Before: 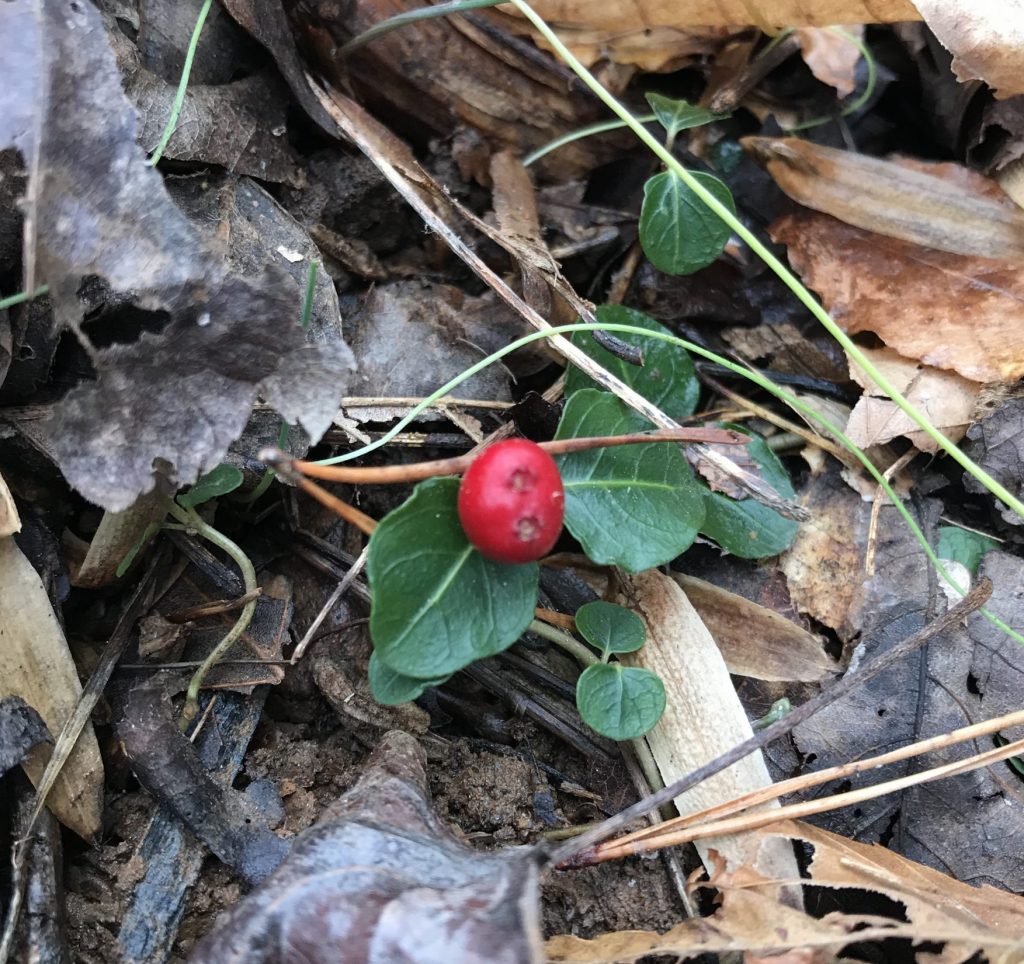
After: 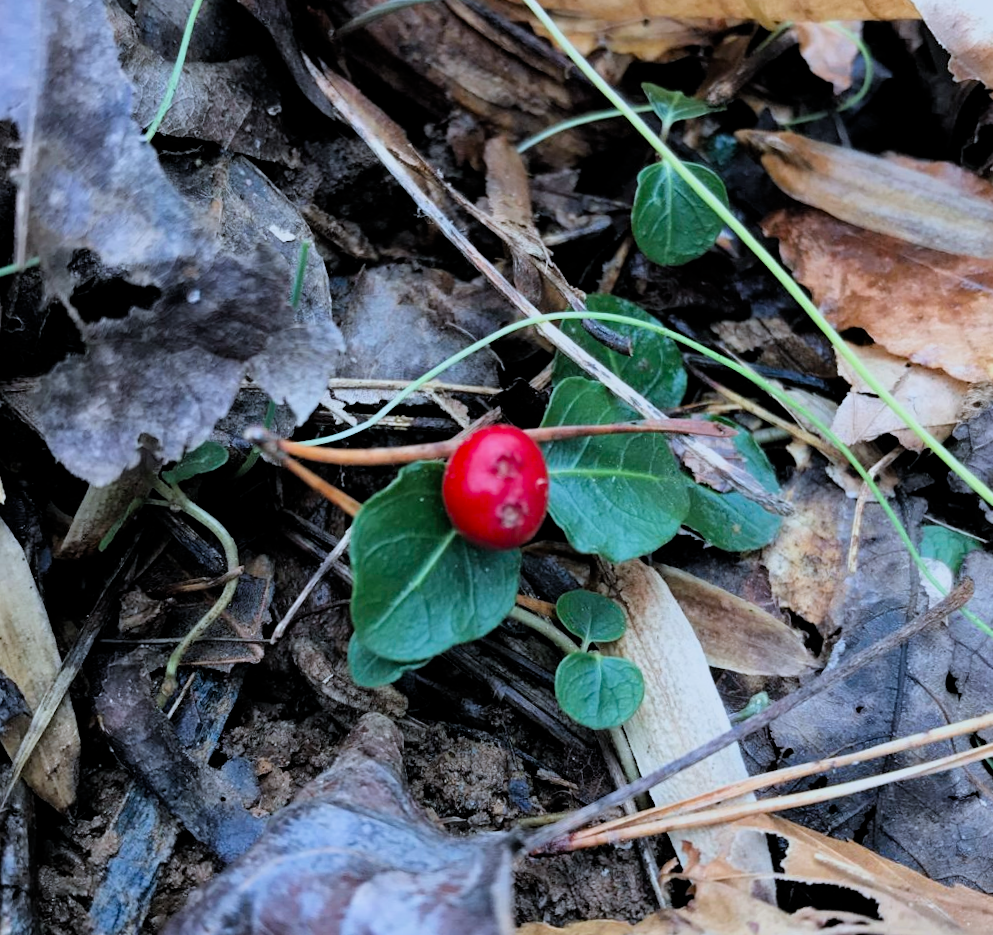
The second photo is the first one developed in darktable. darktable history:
color calibration: x 0.37, y 0.377, temperature 4289.93 K
filmic rgb: black relative exposure -7.75 EV, white relative exposure 4.4 EV, threshold 3 EV, target black luminance 0%, hardness 3.76, latitude 50.51%, contrast 1.074, highlights saturation mix 10%, shadows ↔ highlights balance -0.22%, color science v4 (2020), enable highlight reconstruction true
crop and rotate: angle -1.69°
